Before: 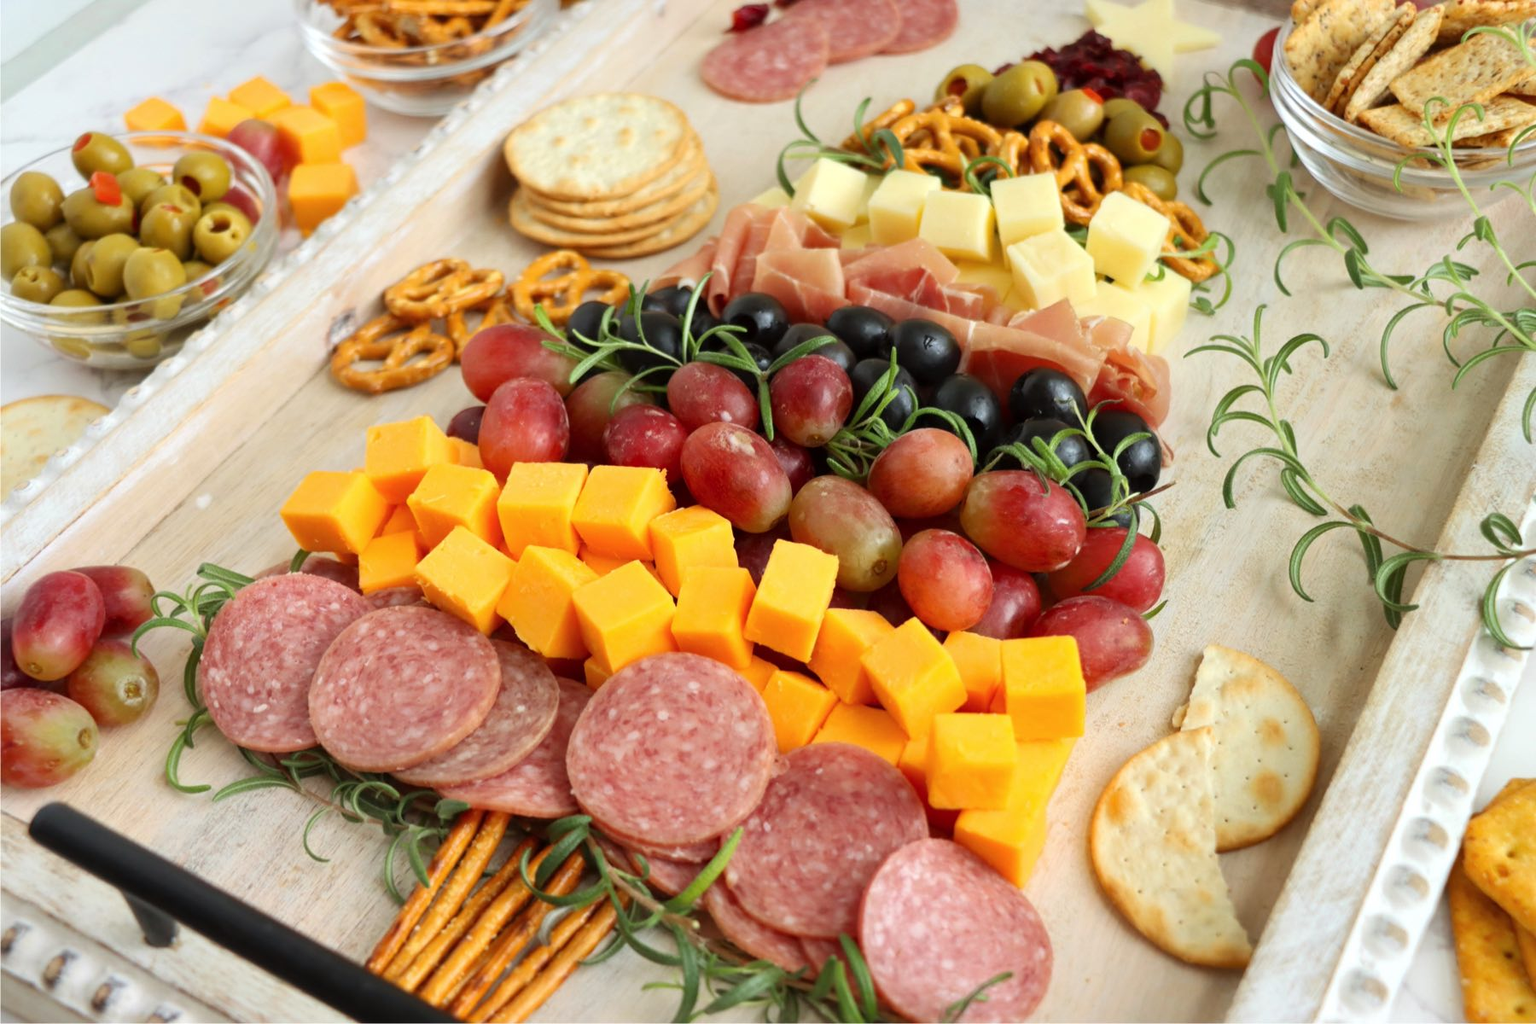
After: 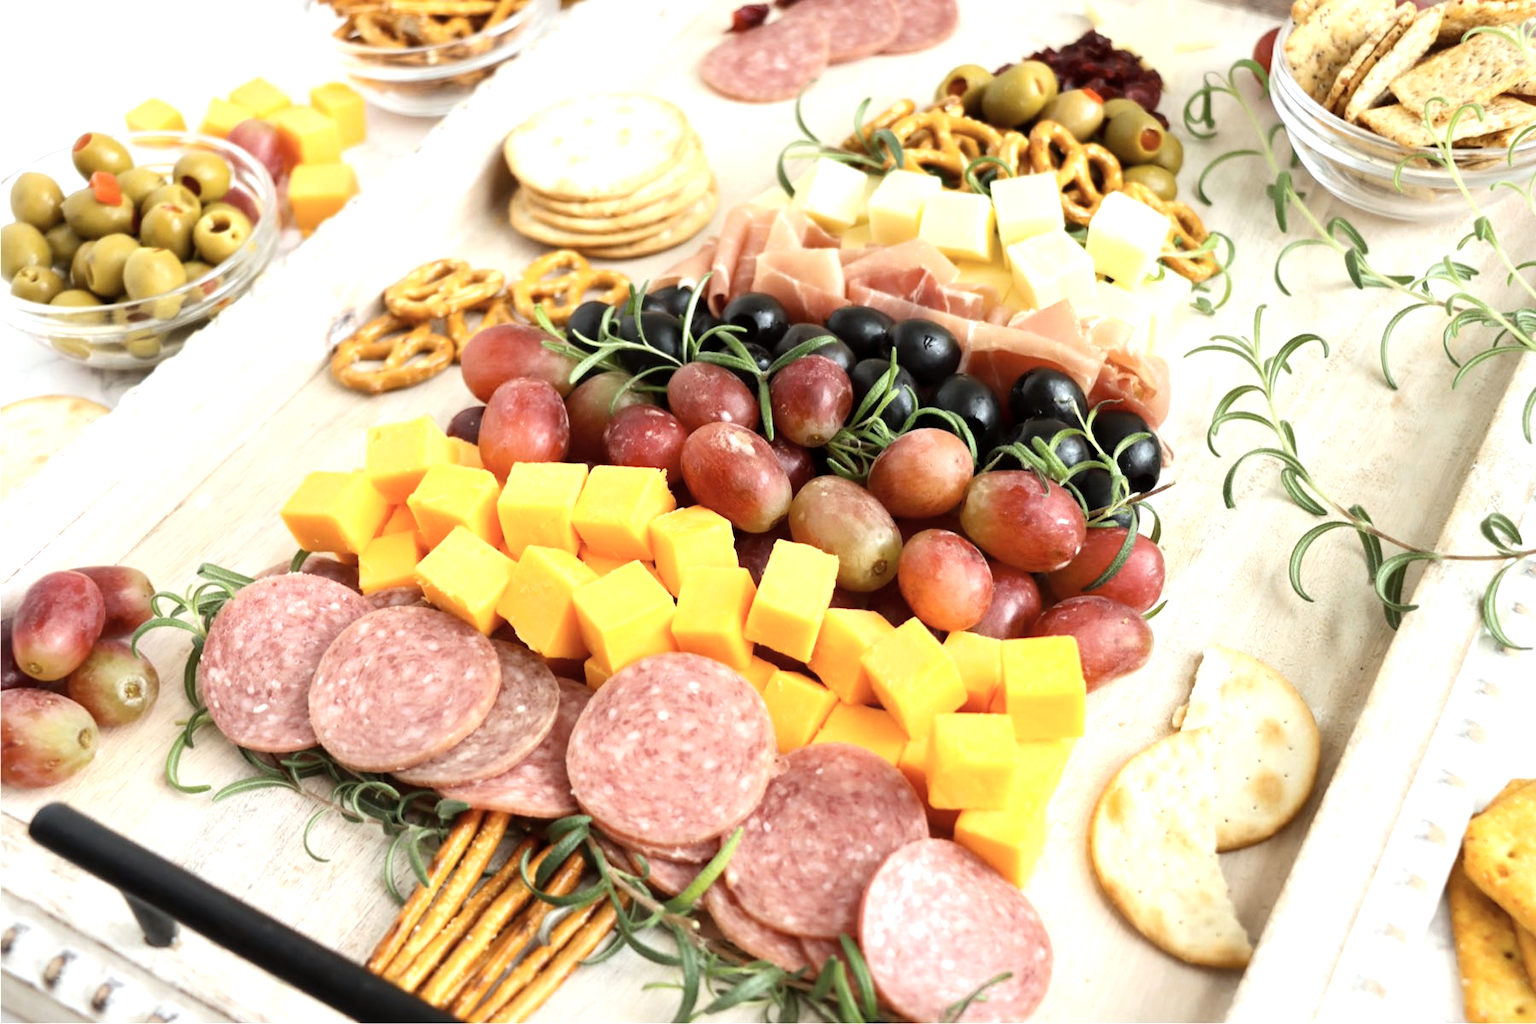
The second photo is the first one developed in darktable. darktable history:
tone equalizer: -8 EV -0.724 EV, -7 EV -0.698 EV, -6 EV -0.594 EV, -5 EV -0.374 EV, -3 EV 0.37 EV, -2 EV 0.6 EV, -1 EV 0.698 EV, +0 EV 0.748 EV, edges refinement/feathering 500, mask exposure compensation -1.57 EV, preserve details no
contrast brightness saturation: saturation -0.168
